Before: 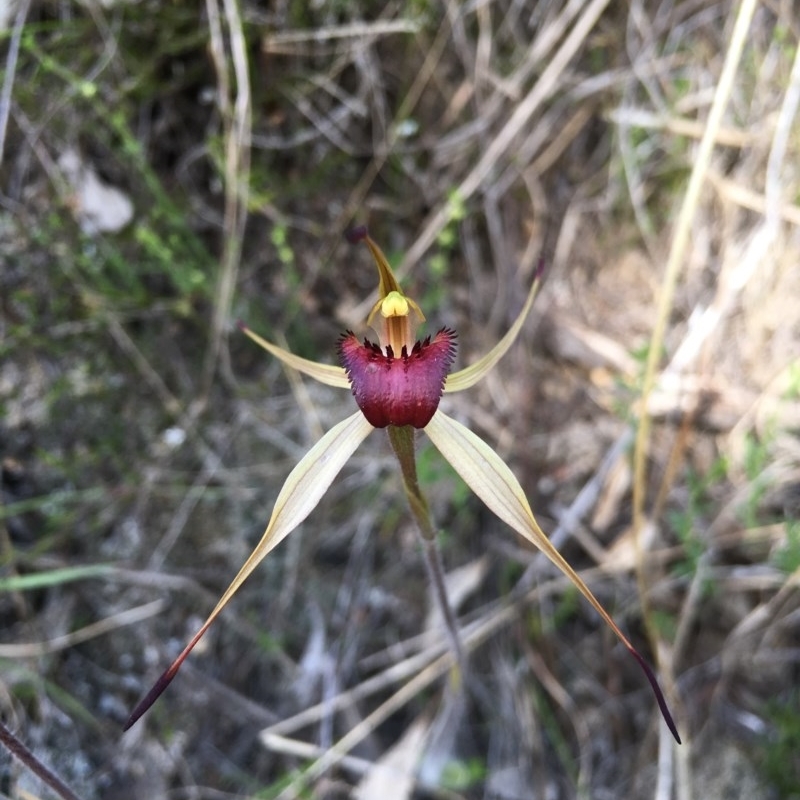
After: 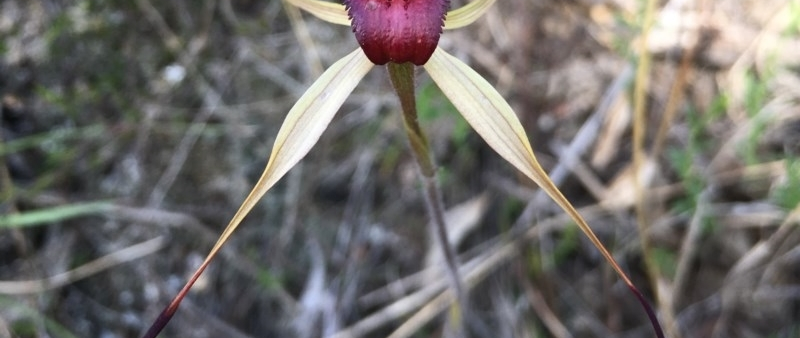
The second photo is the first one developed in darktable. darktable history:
contrast brightness saturation: contrast 0.071
crop: top 45.425%, bottom 12.28%
